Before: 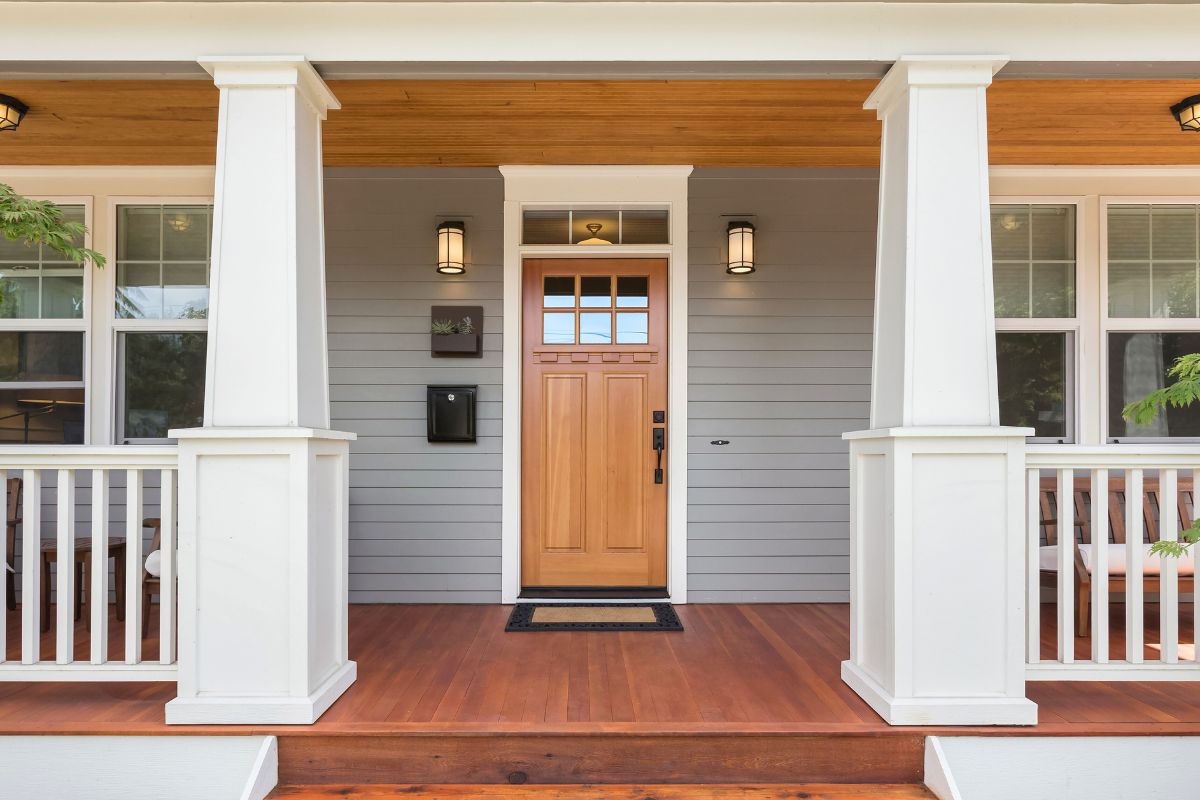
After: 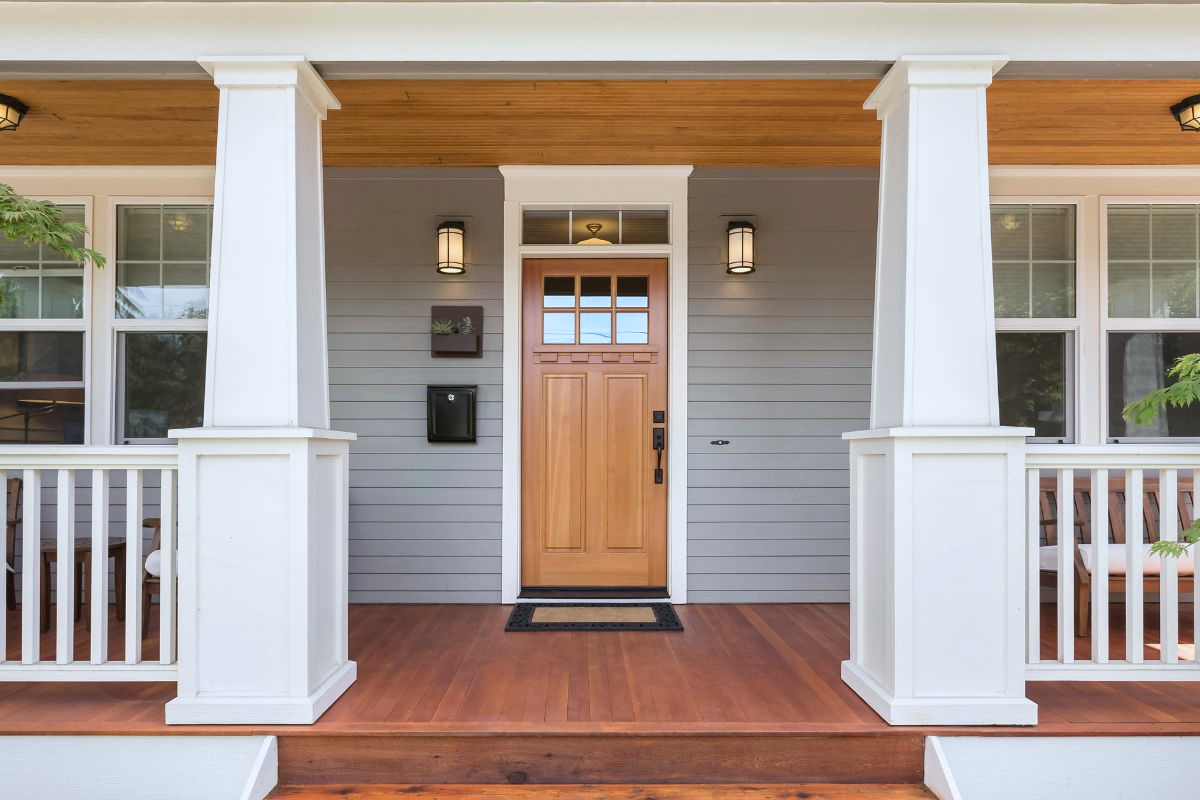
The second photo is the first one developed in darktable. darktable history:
white balance: red 0.974, blue 1.044
contrast brightness saturation: contrast 0.01, saturation -0.05
